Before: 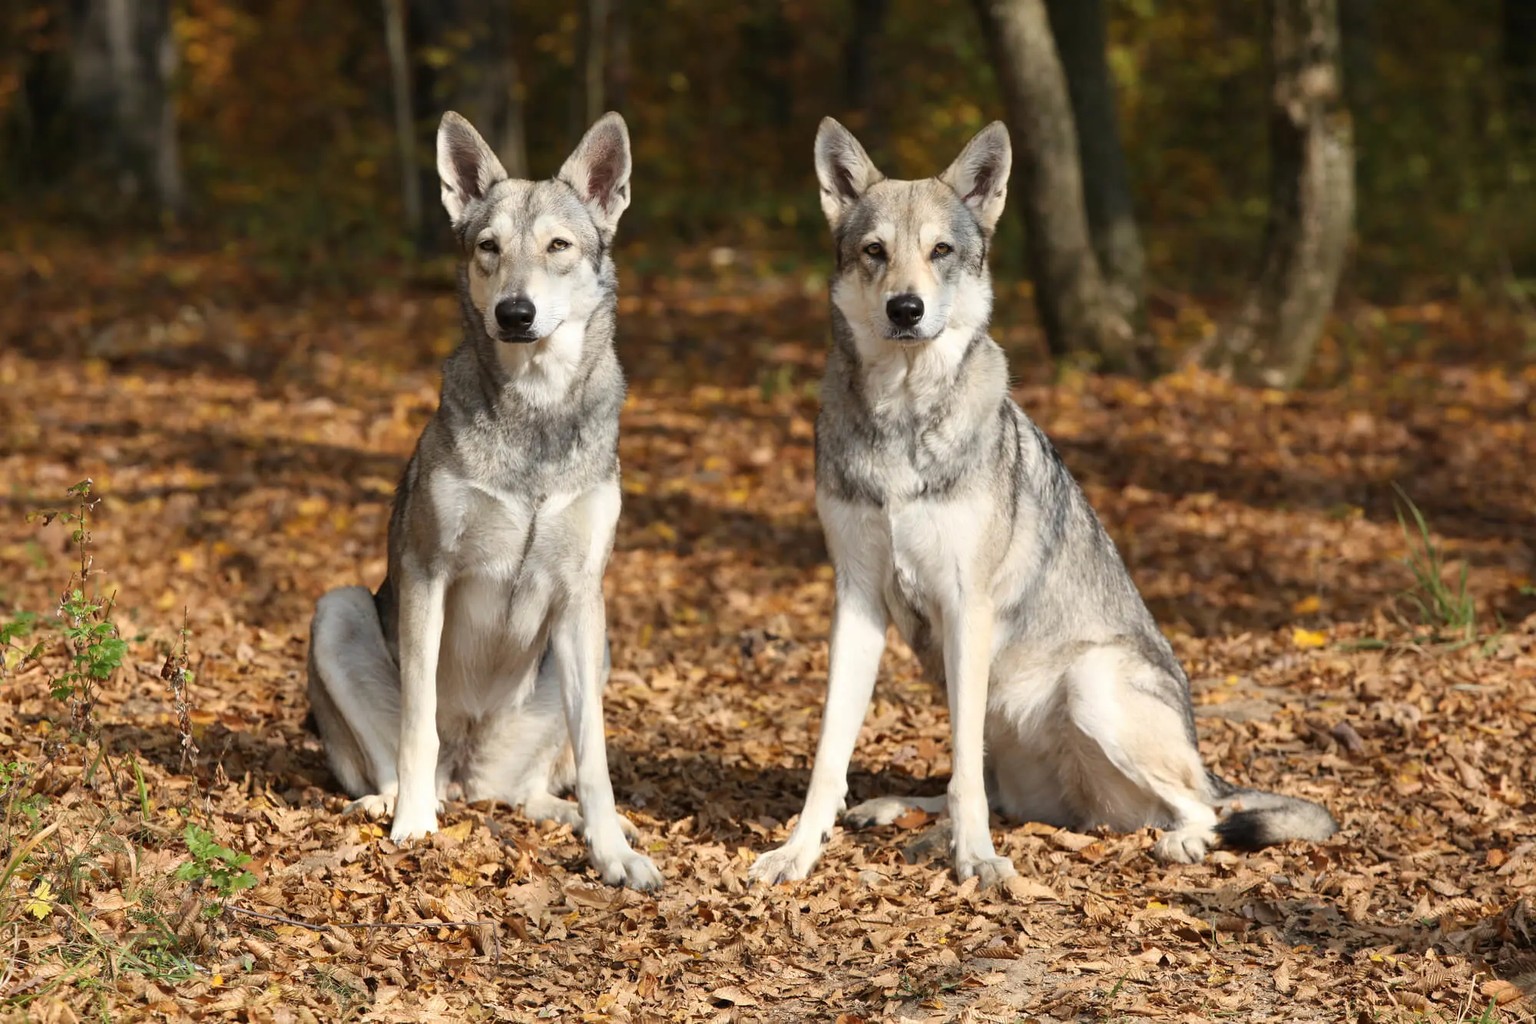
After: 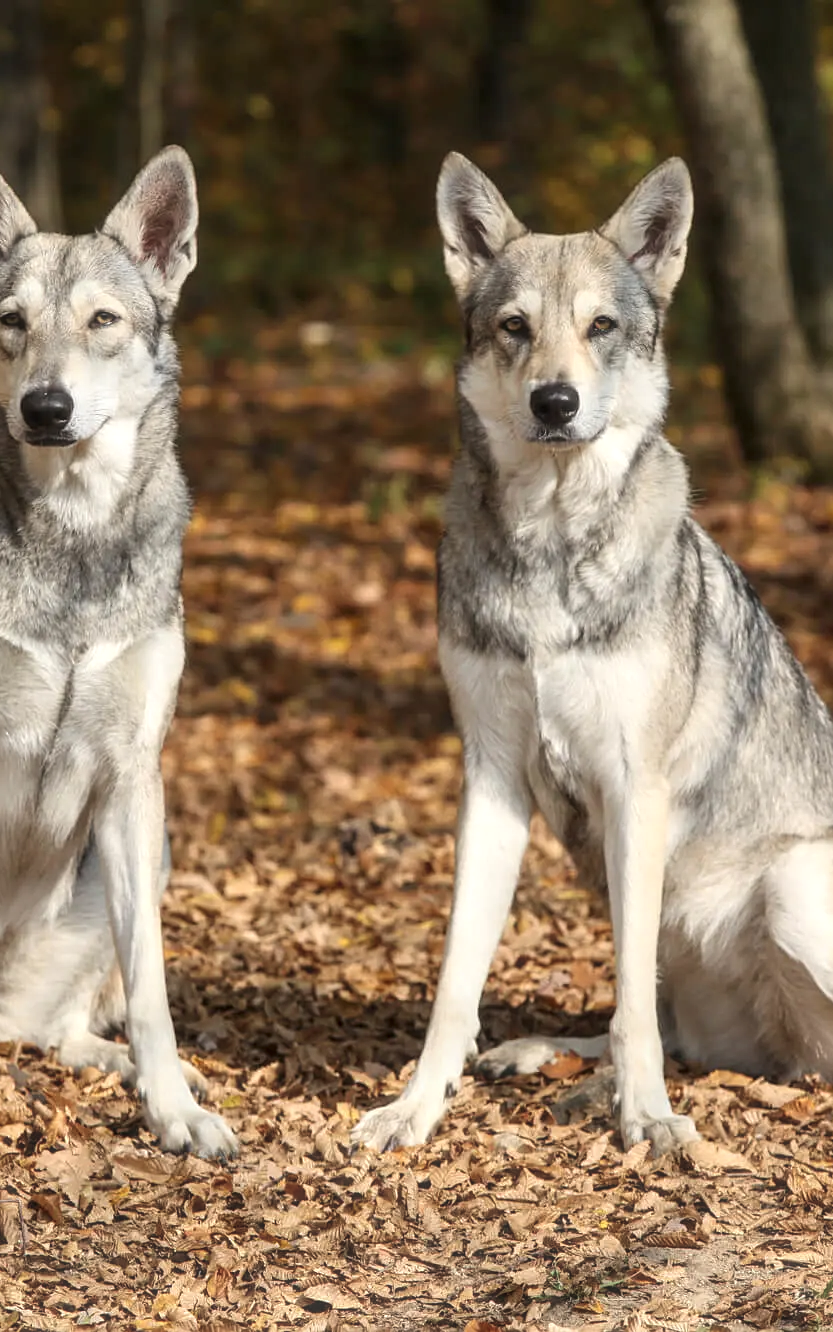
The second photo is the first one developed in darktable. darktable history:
exposure: compensate highlight preservation false
sharpen: amount 0.2
local contrast: on, module defaults
crop: left 31.229%, right 27.105%
haze removal: strength -0.1, adaptive false
